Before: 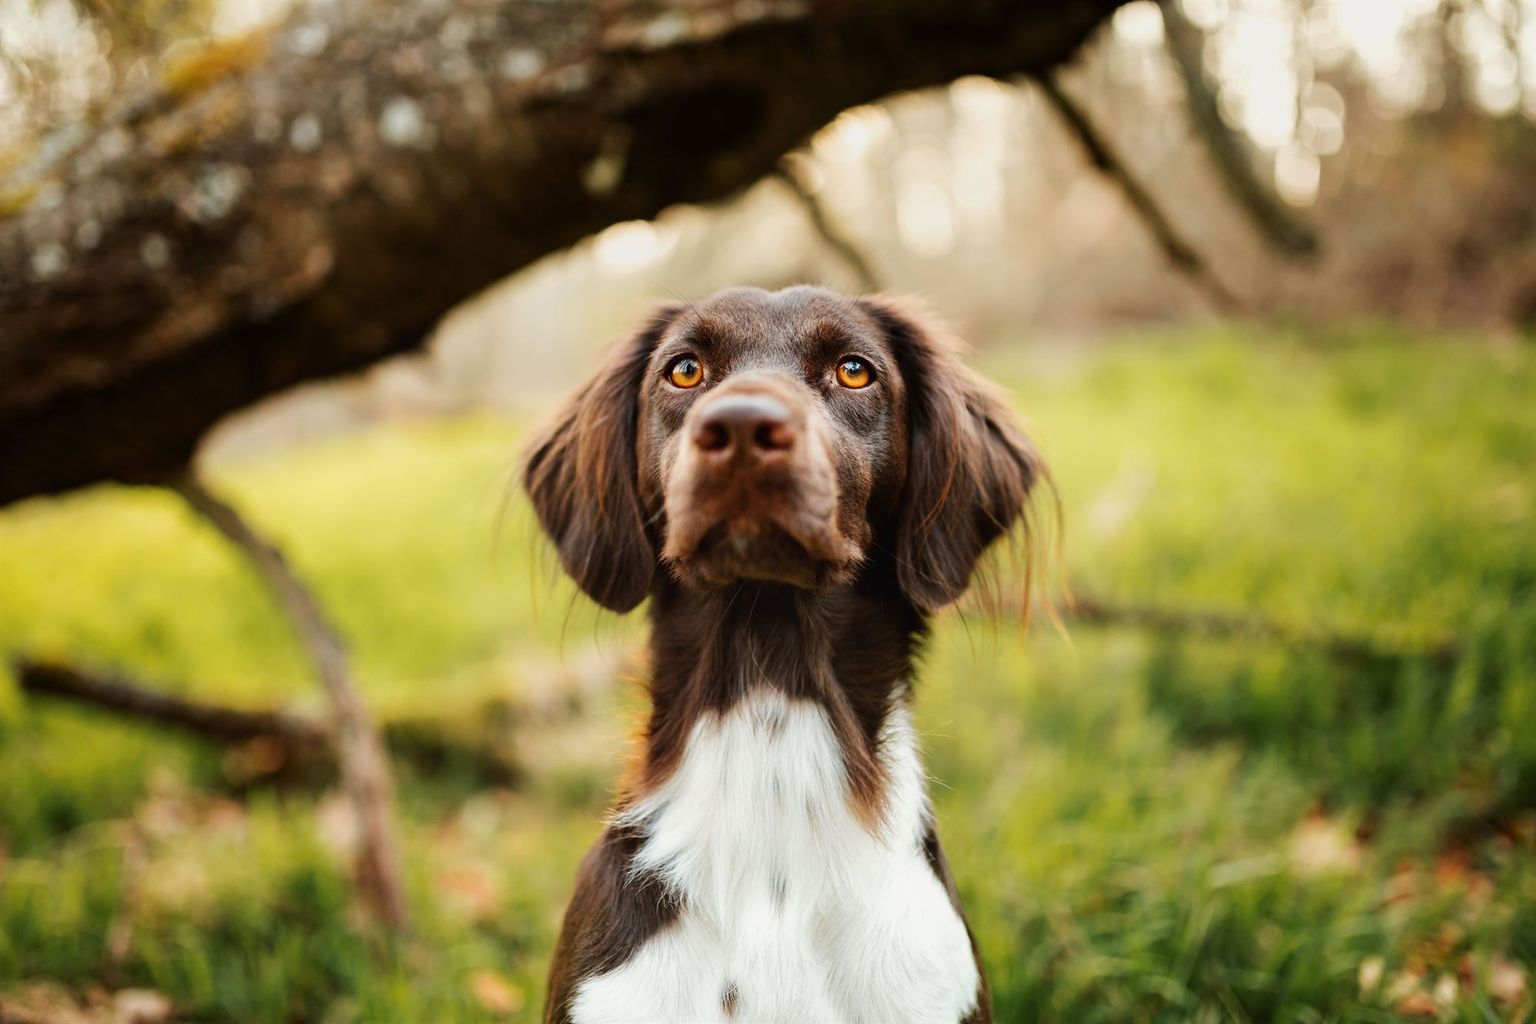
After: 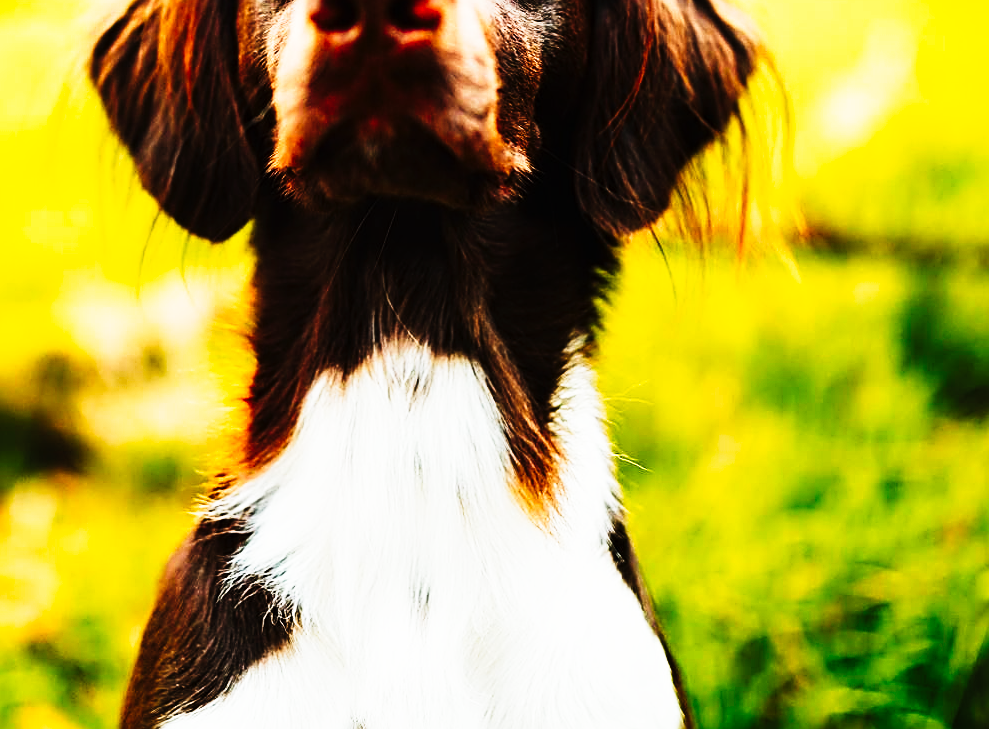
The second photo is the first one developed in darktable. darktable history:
contrast brightness saturation: saturation 0.18
tone curve: curves: ch0 [(0, 0) (0.003, 0.001) (0.011, 0.005) (0.025, 0.009) (0.044, 0.014) (0.069, 0.018) (0.1, 0.025) (0.136, 0.029) (0.177, 0.042) (0.224, 0.064) (0.277, 0.107) (0.335, 0.182) (0.399, 0.3) (0.468, 0.462) (0.543, 0.639) (0.623, 0.802) (0.709, 0.916) (0.801, 0.963) (0.898, 0.988) (1, 1)], preserve colors none
sharpen: radius 2.584, amount 0.688
tone equalizer: on, module defaults
crop: left 29.672%, top 41.786%, right 20.851%, bottom 3.487%
